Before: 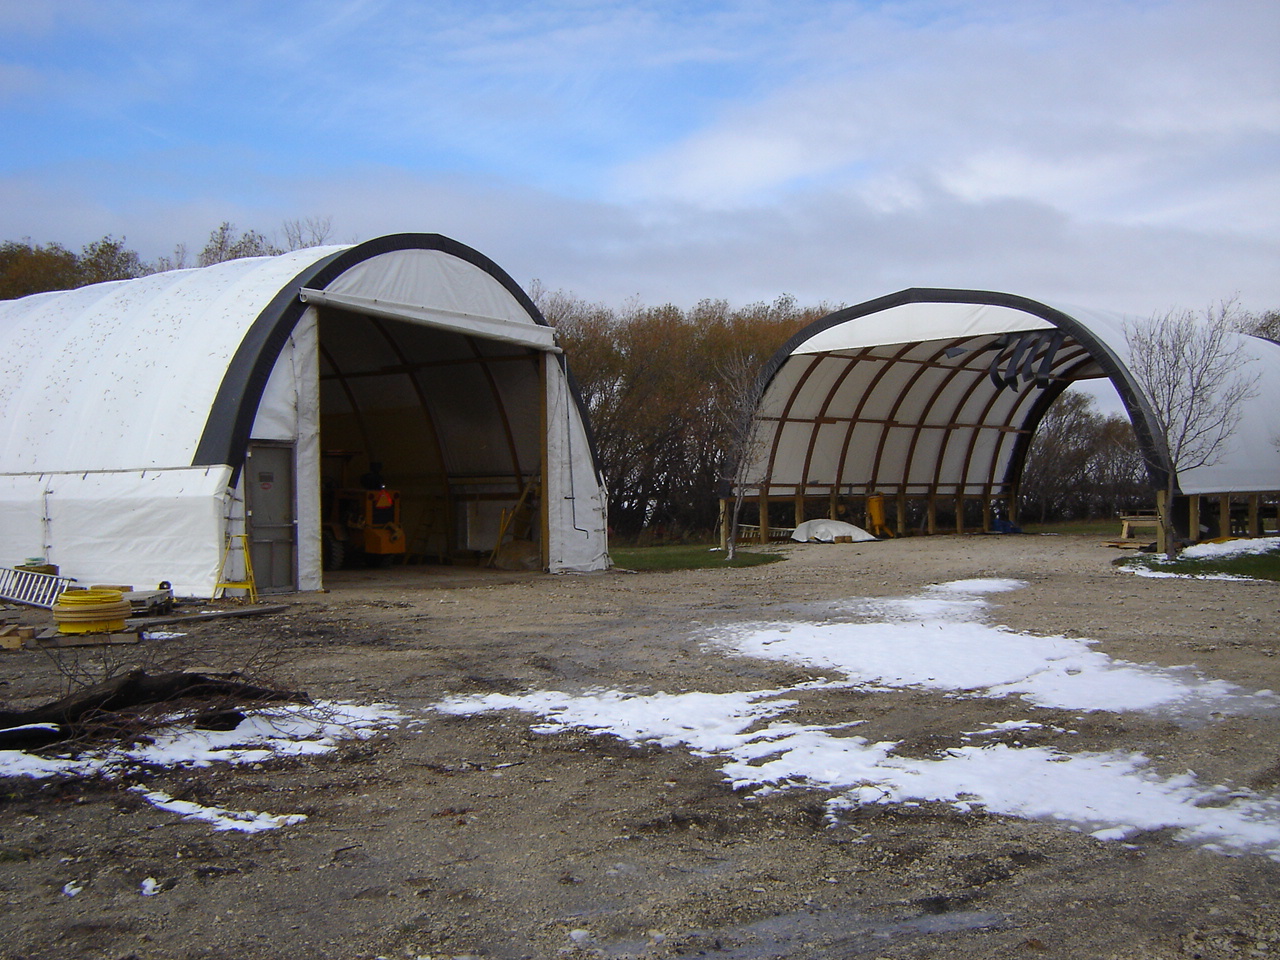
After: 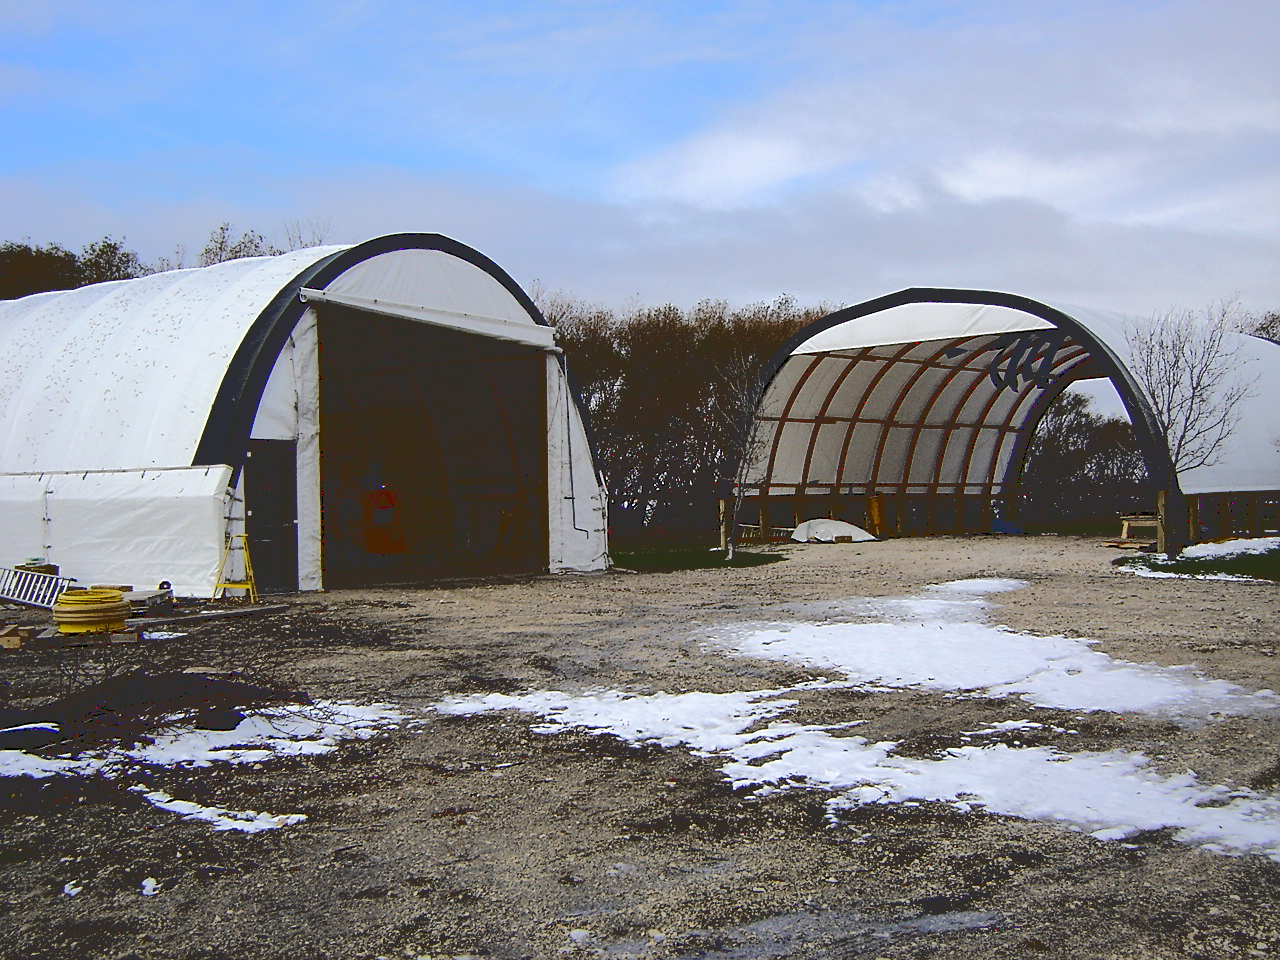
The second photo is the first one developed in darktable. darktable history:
base curve: curves: ch0 [(0.065, 0.026) (0.236, 0.358) (0.53, 0.546) (0.777, 0.841) (0.924, 0.992)]
sharpen: amount 0.496
